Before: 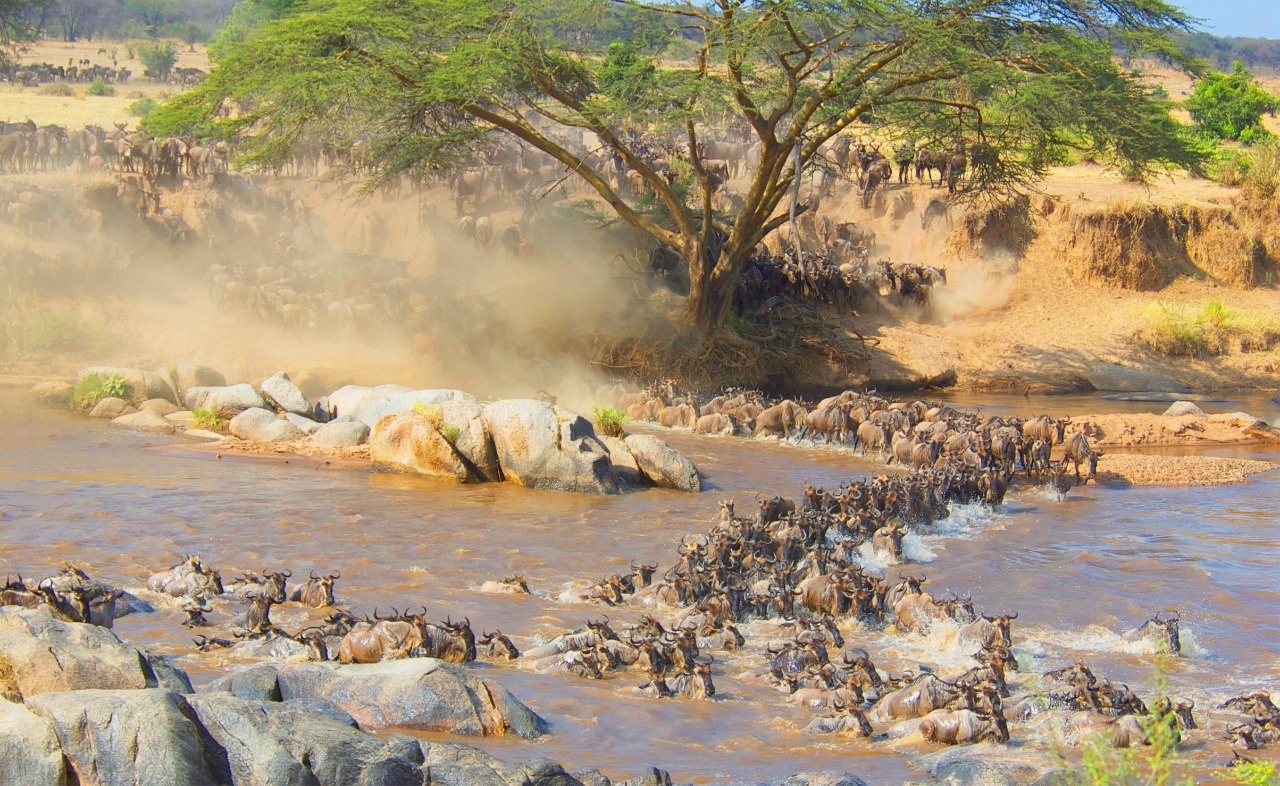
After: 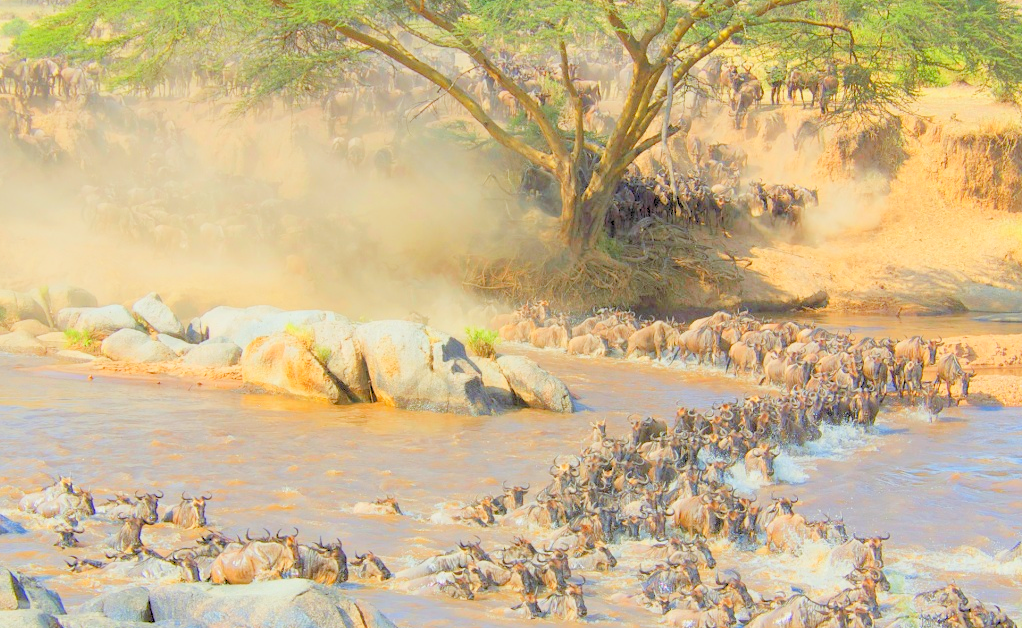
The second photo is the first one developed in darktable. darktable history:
color balance: lift [1.004, 1.002, 1.002, 0.998], gamma [1, 1.007, 1.002, 0.993], gain [1, 0.977, 1.013, 1.023], contrast -3.64%
rgb levels: preserve colors sum RGB, levels [[0.038, 0.433, 0.934], [0, 0.5, 1], [0, 0.5, 1]]
levels: levels [0.072, 0.414, 0.976]
crop and rotate: left 10.071%, top 10.071%, right 10.02%, bottom 10.02%
